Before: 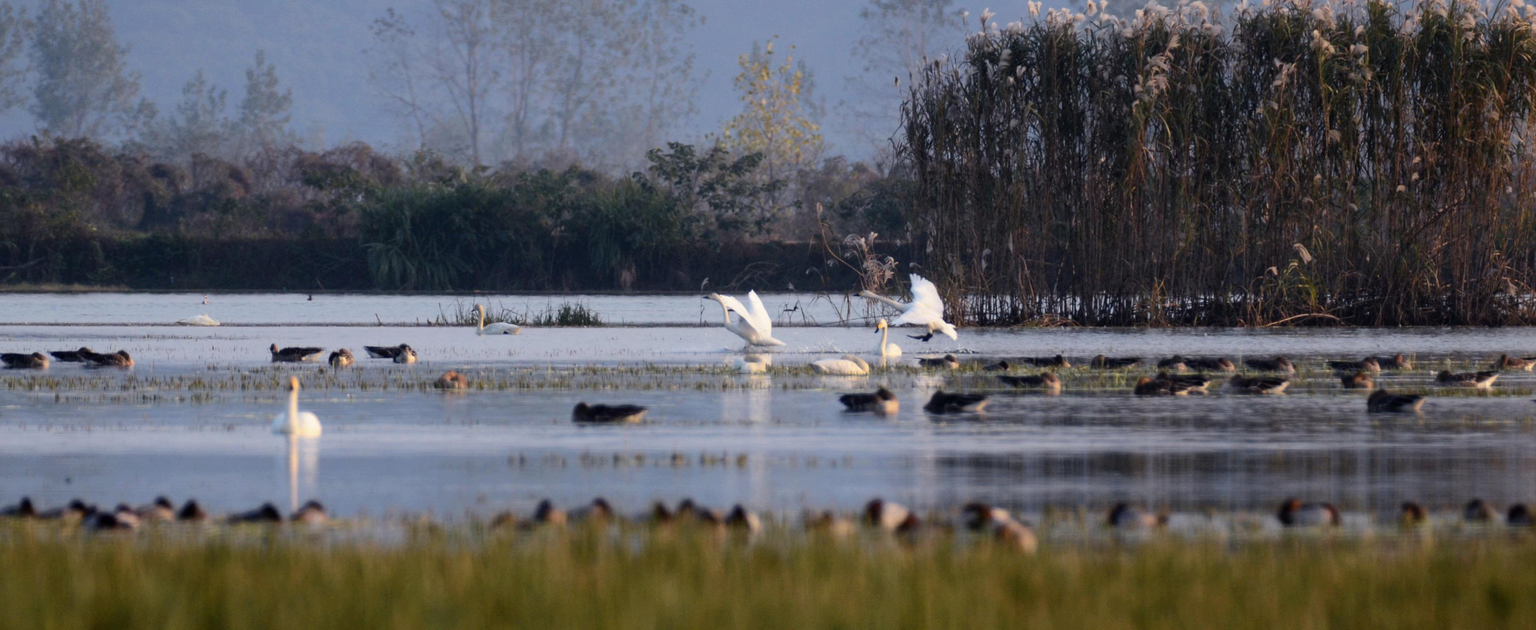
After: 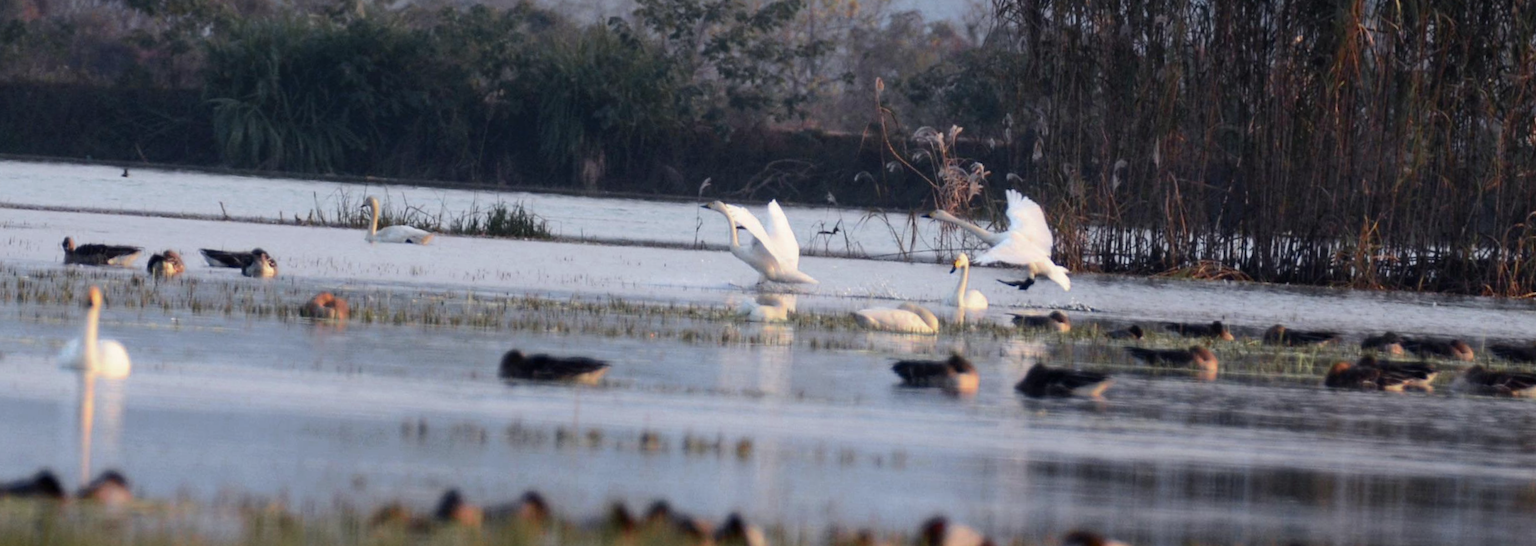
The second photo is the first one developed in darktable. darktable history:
crop and rotate: angle -3.37°, left 9.79%, top 20.73%, right 12.42%, bottom 11.82%
color zones: curves: ch0 [(0, 0.466) (0.128, 0.466) (0.25, 0.5) (0.375, 0.456) (0.5, 0.5) (0.625, 0.5) (0.737, 0.652) (0.875, 0.5)]; ch1 [(0, 0.603) (0.125, 0.618) (0.261, 0.348) (0.372, 0.353) (0.497, 0.363) (0.611, 0.45) (0.731, 0.427) (0.875, 0.518) (0.998, 0.652)]; ch2 [(0, 0.559) (0.125, 0.451) (0.253, 0.564) (0.37, 0.578) (0.5, 0.466) (0.625, 0.471) (0.731, 0.471) (0.88, 0.485)]
